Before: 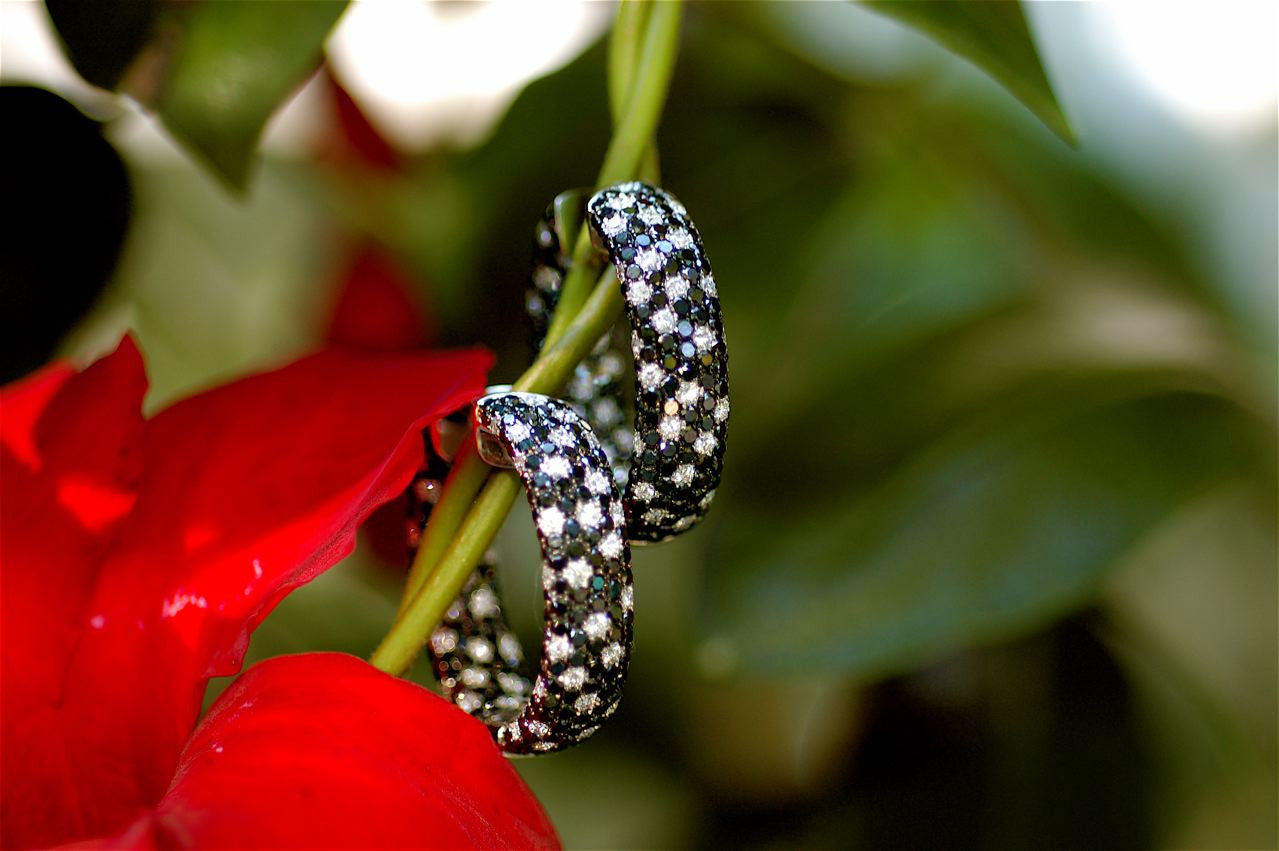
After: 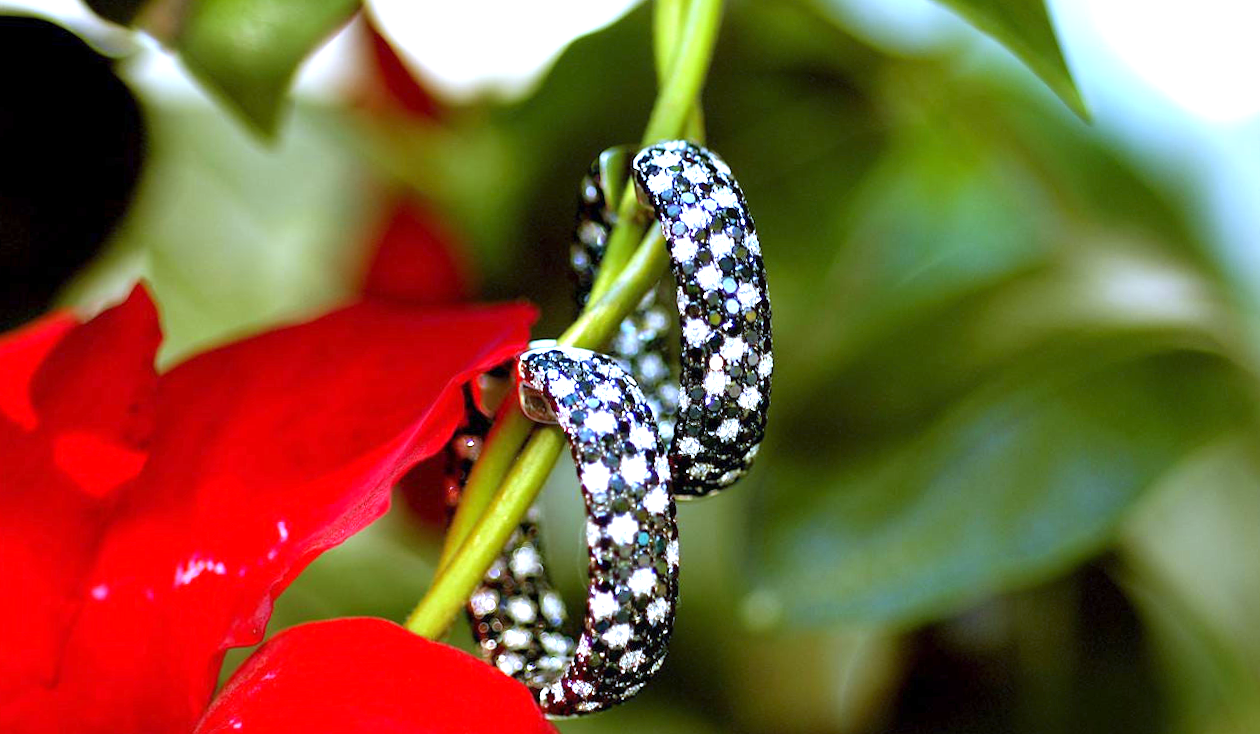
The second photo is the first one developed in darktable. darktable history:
white balance: red 0.871, blue 1.249
rotate and perspective: rotation -0.013°, lens shift (vertical) -0.027, lens shift (horizontal) 0.178, crop left 0.016, crop right 0.989, crop top 0.082, crop bottom 0.918
exposure: exposure 1.25 EV, compensate exposure bias true, compensate highlight preservation false
crop and rotate: top 0%, bottom 5.097%
